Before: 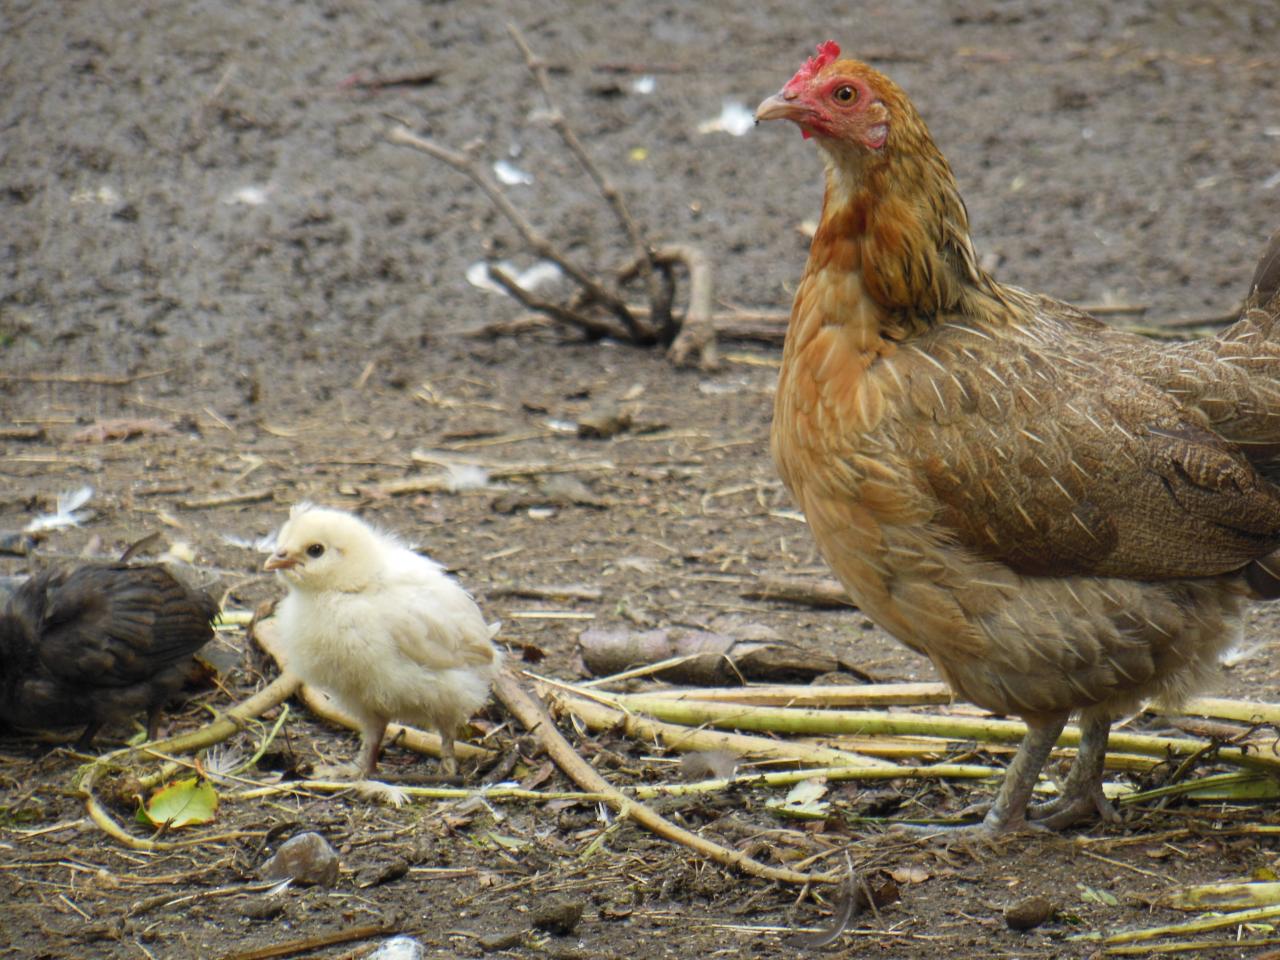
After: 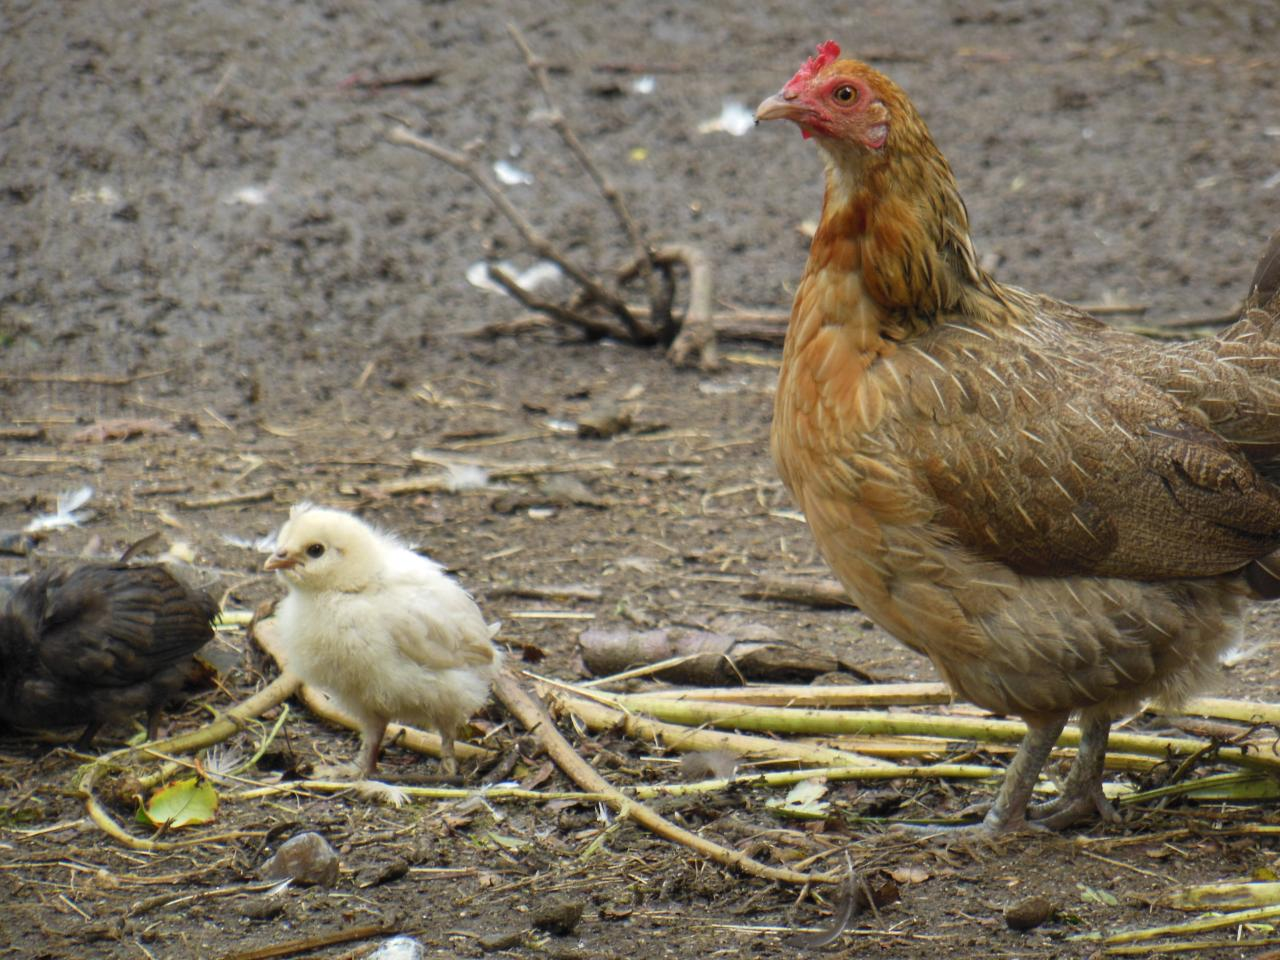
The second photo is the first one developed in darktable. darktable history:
base curve: curves: ch0 [(0, 0) (0.472, 0.455) (1, 1)], preserve colors none
shadows and highlights: shadows 20.91, highlights -82.73, soften with gaussian
